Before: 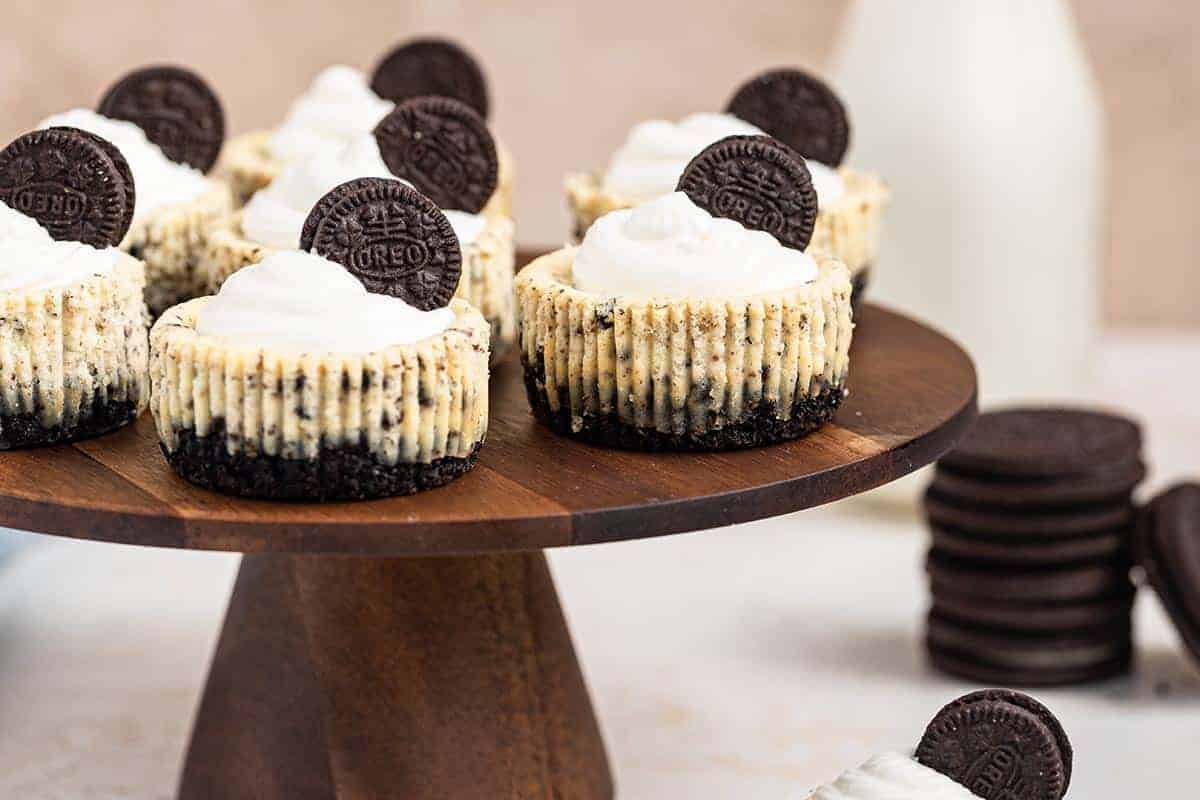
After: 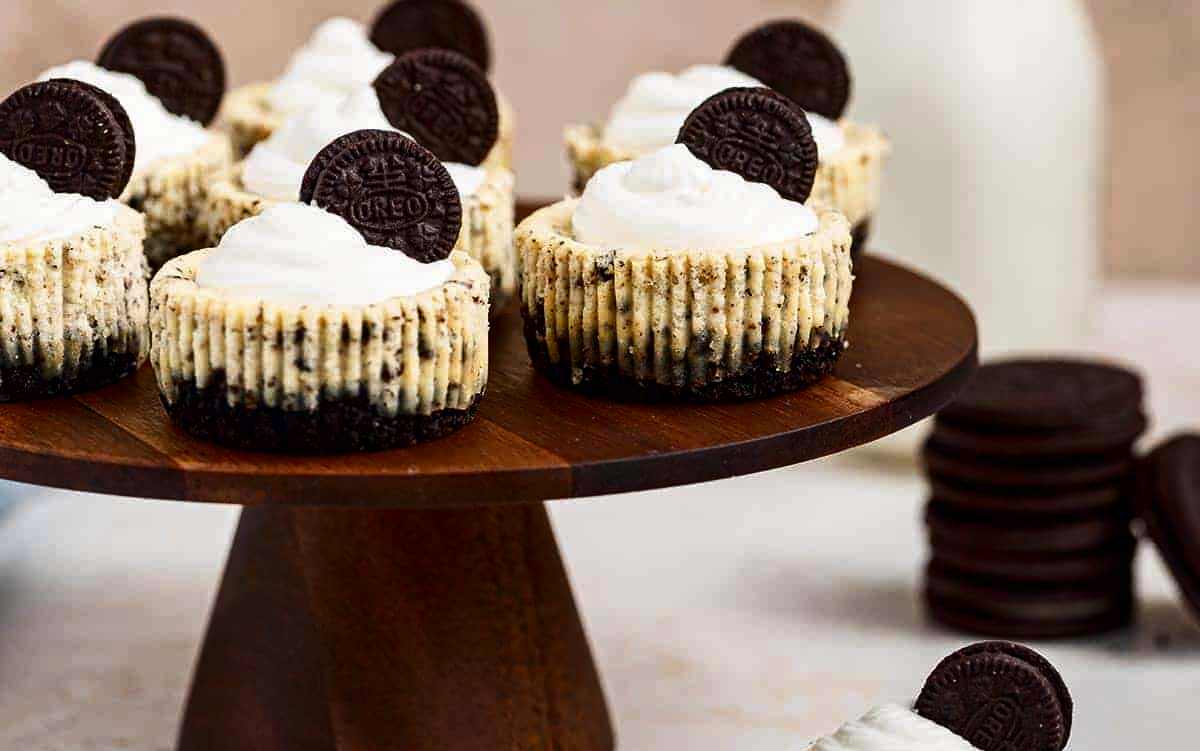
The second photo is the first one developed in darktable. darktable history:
contrast brightness saturation: contrast 0.099, brightness -0.274, saturation 0.147
crop and rotate: top 6.041%
